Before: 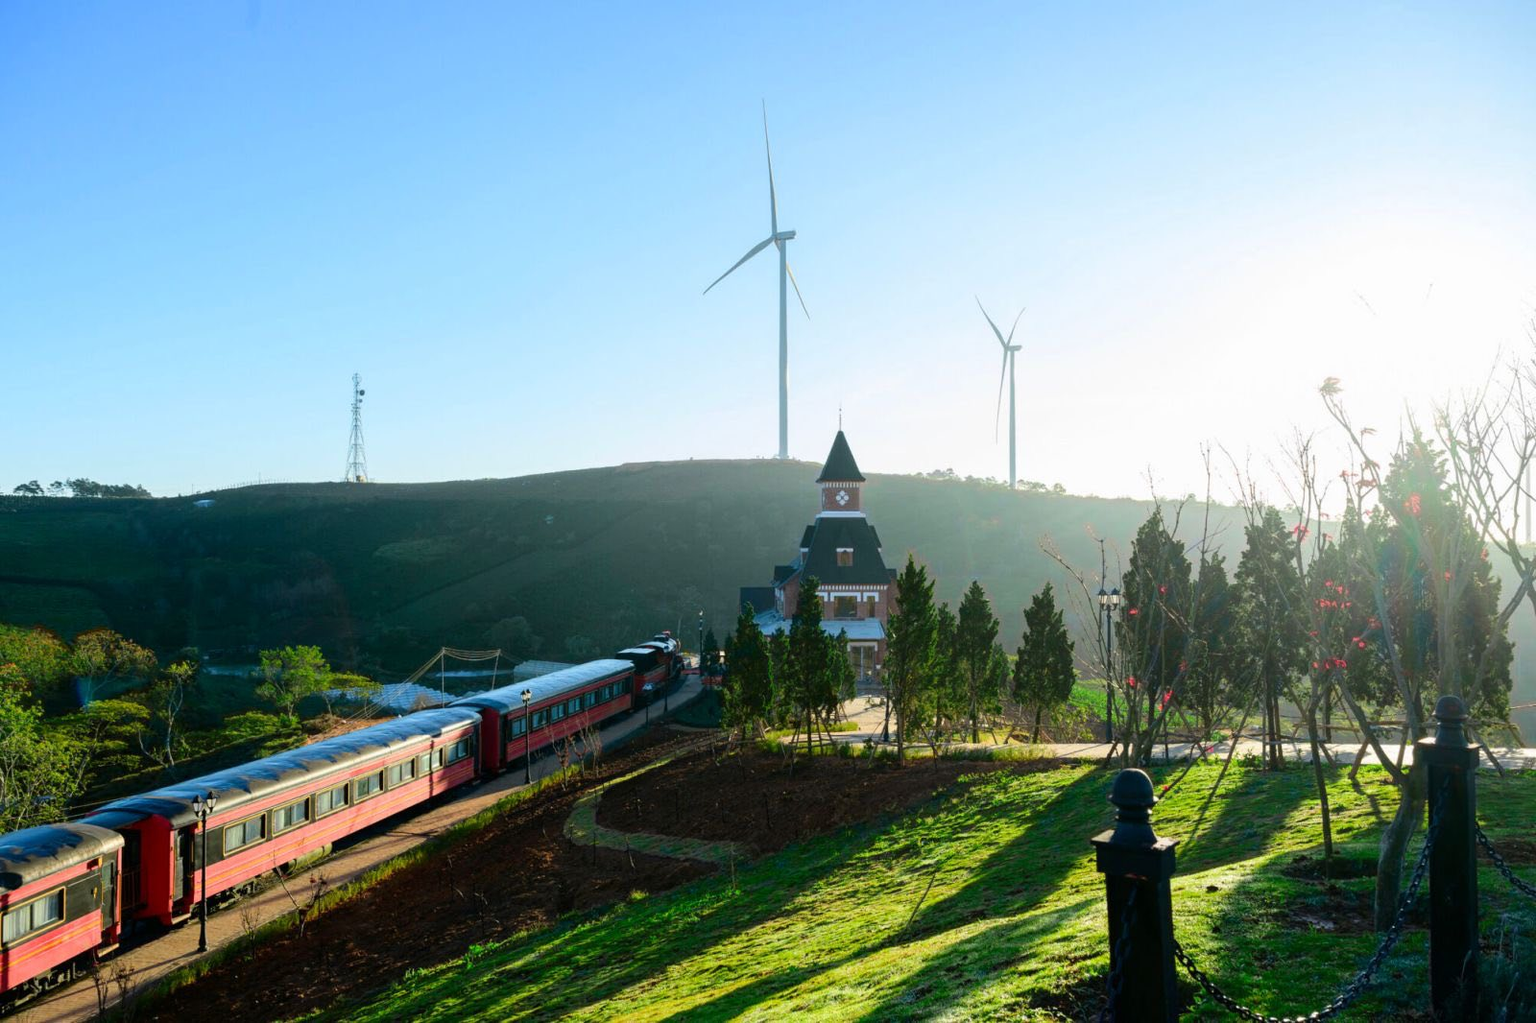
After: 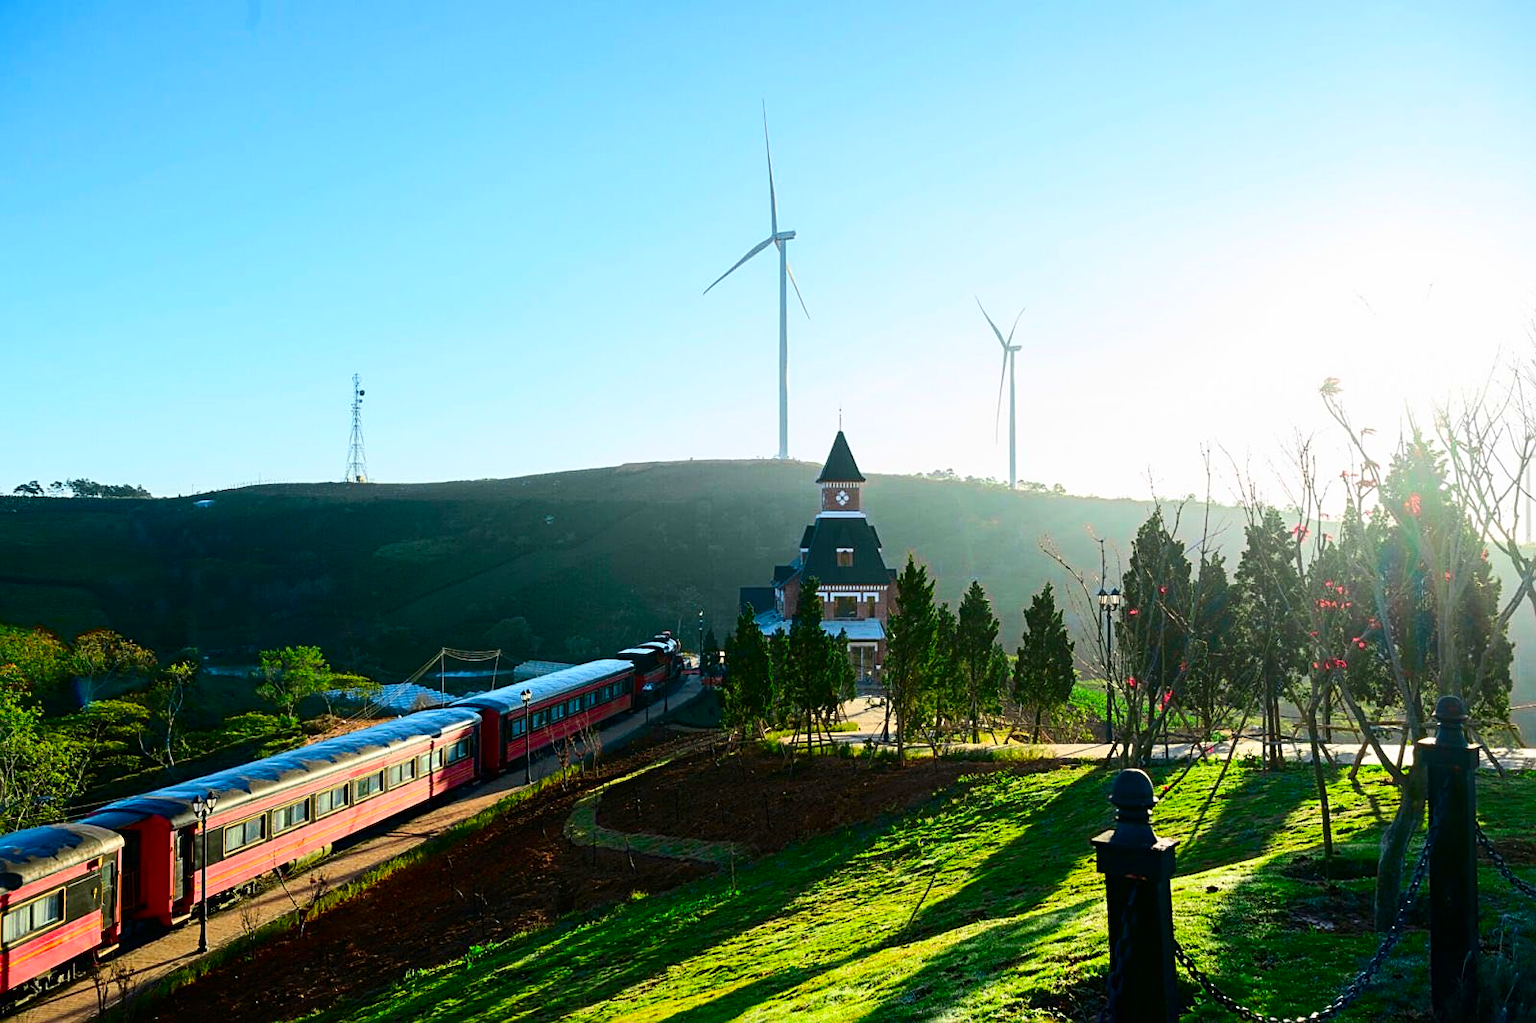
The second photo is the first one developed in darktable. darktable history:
sharpen: on, module defaults
contrast brightness saturation: contrast 0.18, saturation 0.3
